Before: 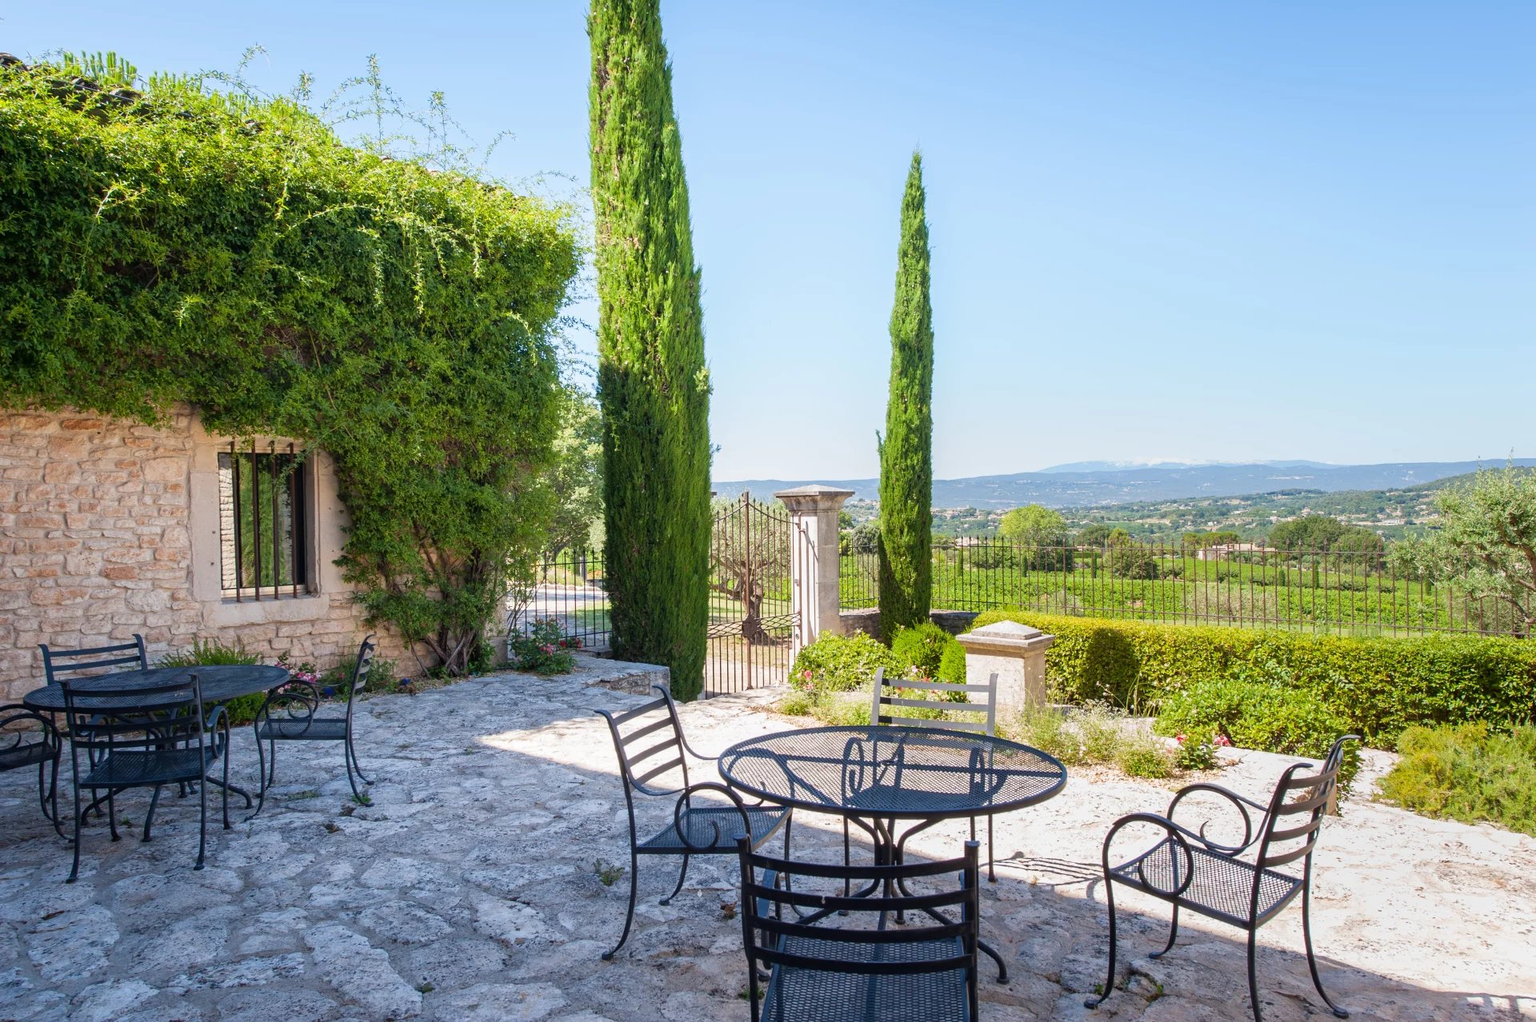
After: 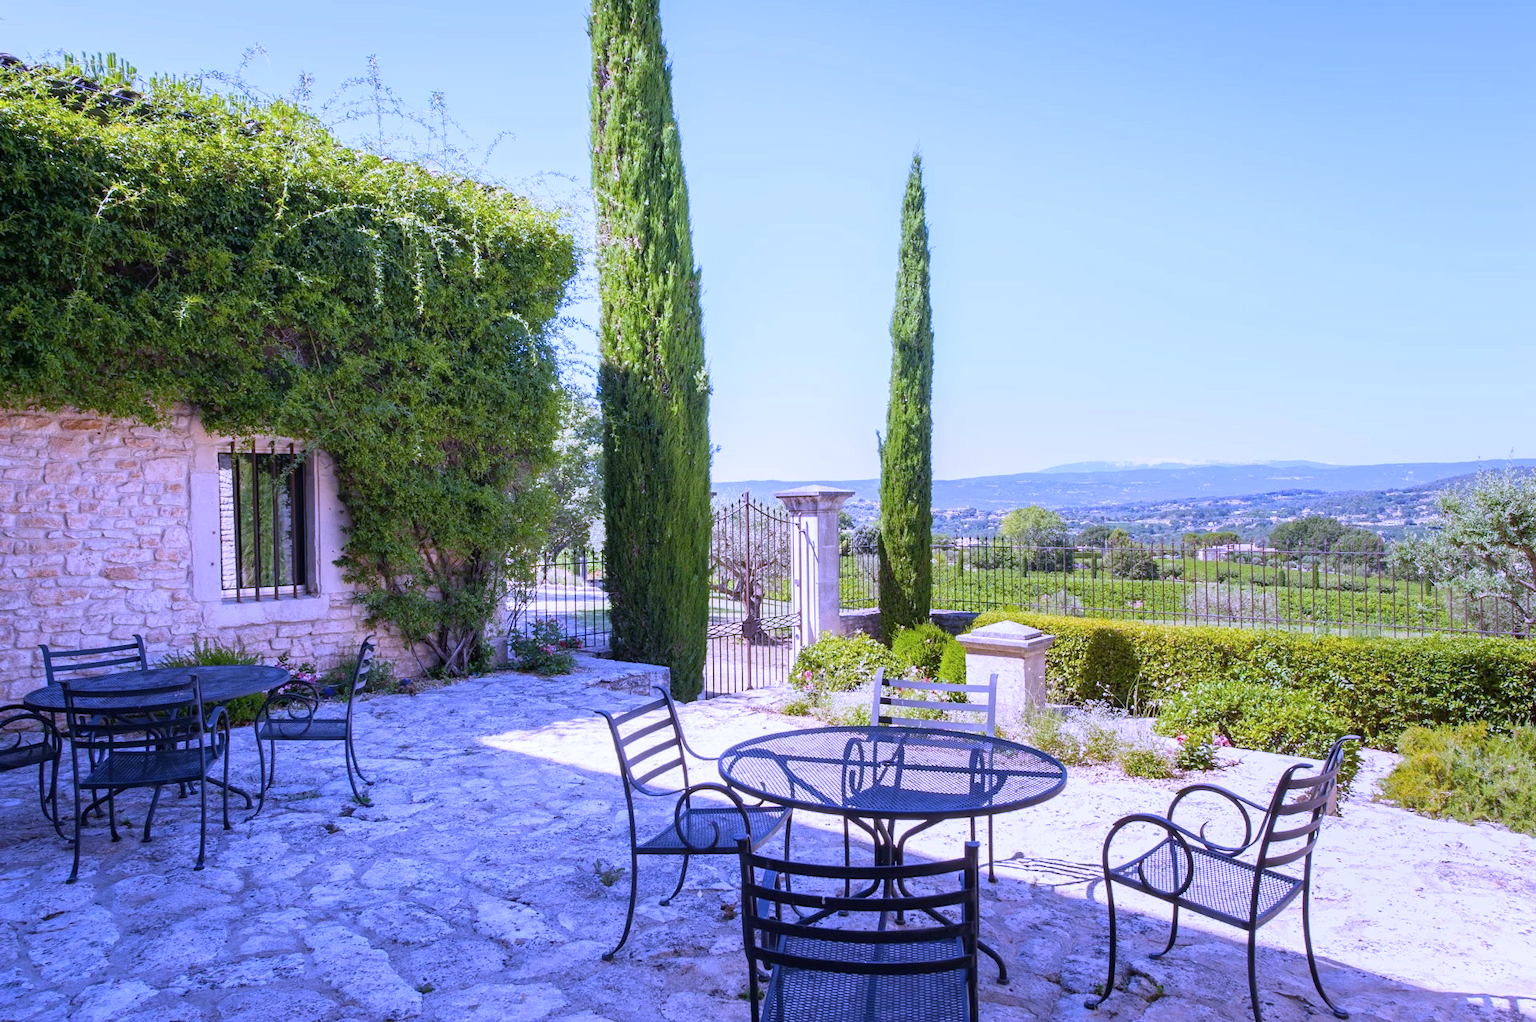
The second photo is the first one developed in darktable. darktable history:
white balance: red 0.98, blue 1.61
contrast brightness saturation: saturation -0.05
